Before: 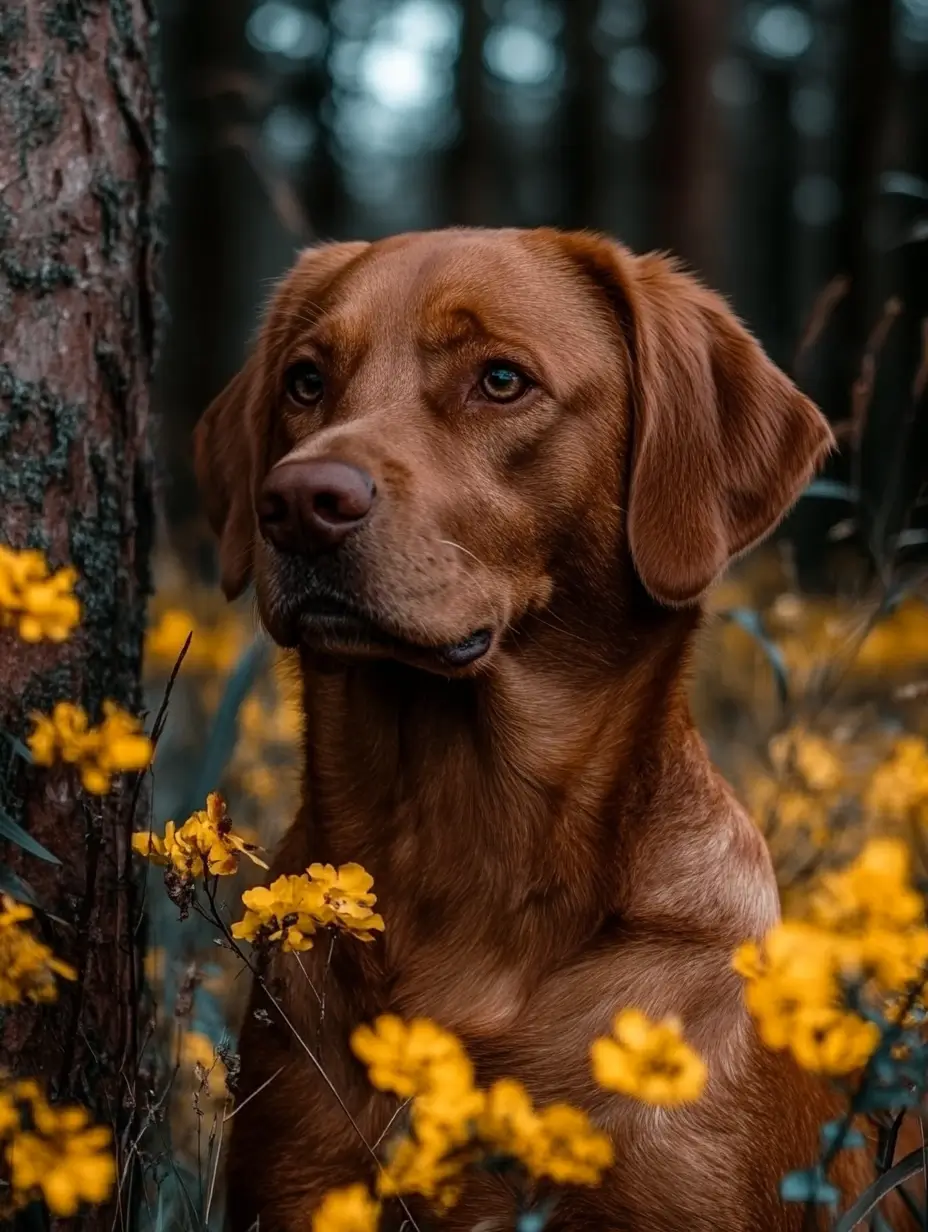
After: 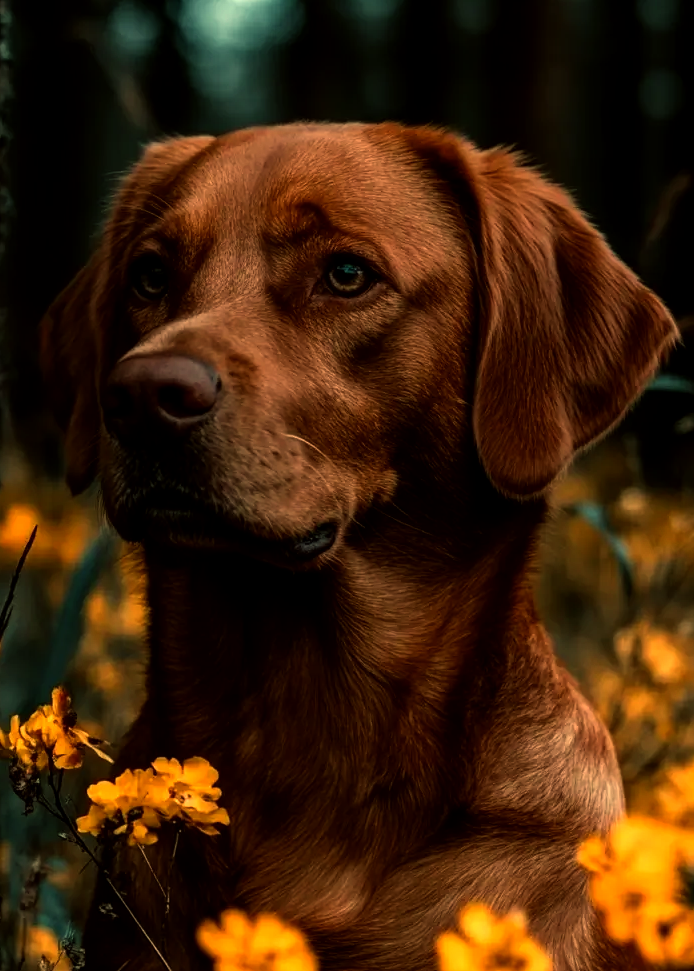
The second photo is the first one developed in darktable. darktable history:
crop: left 16.768%, top 8.653%, right 8.362%, bottom 12.485%
color balance: mode lift, gamma, gain (sRGB), lift [1.014, 0.966, 0.918, 0.87], gamma [0.86, 0.734, 0.918, 0.976], gain [1.063, 1.13, 1.063, 0.86]
